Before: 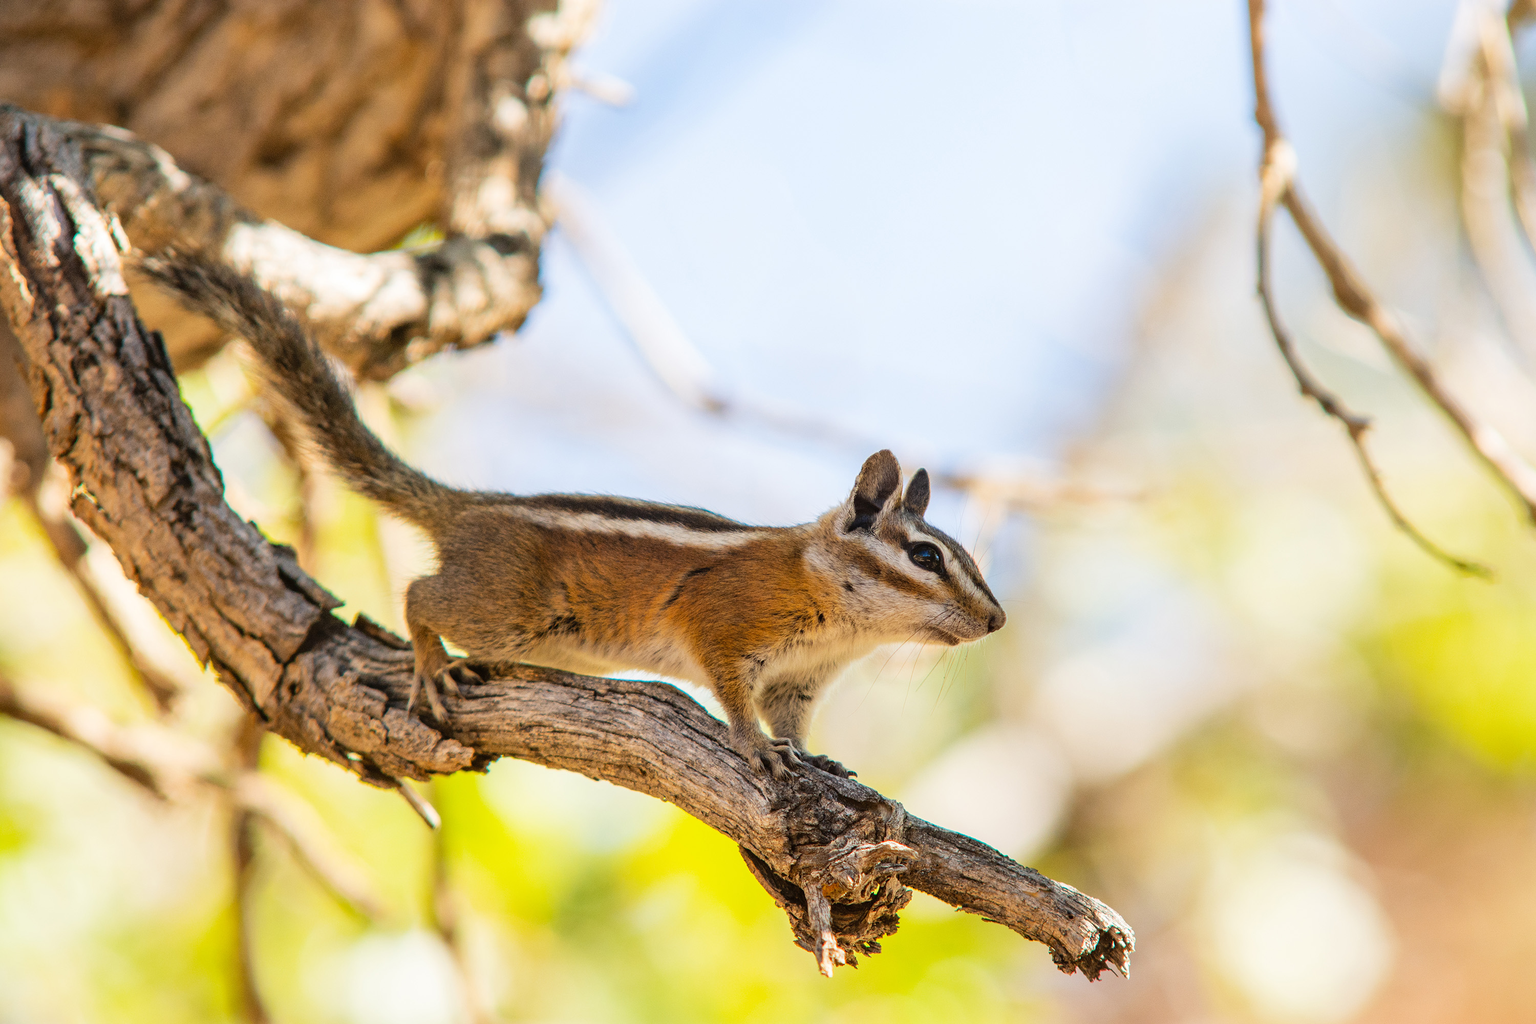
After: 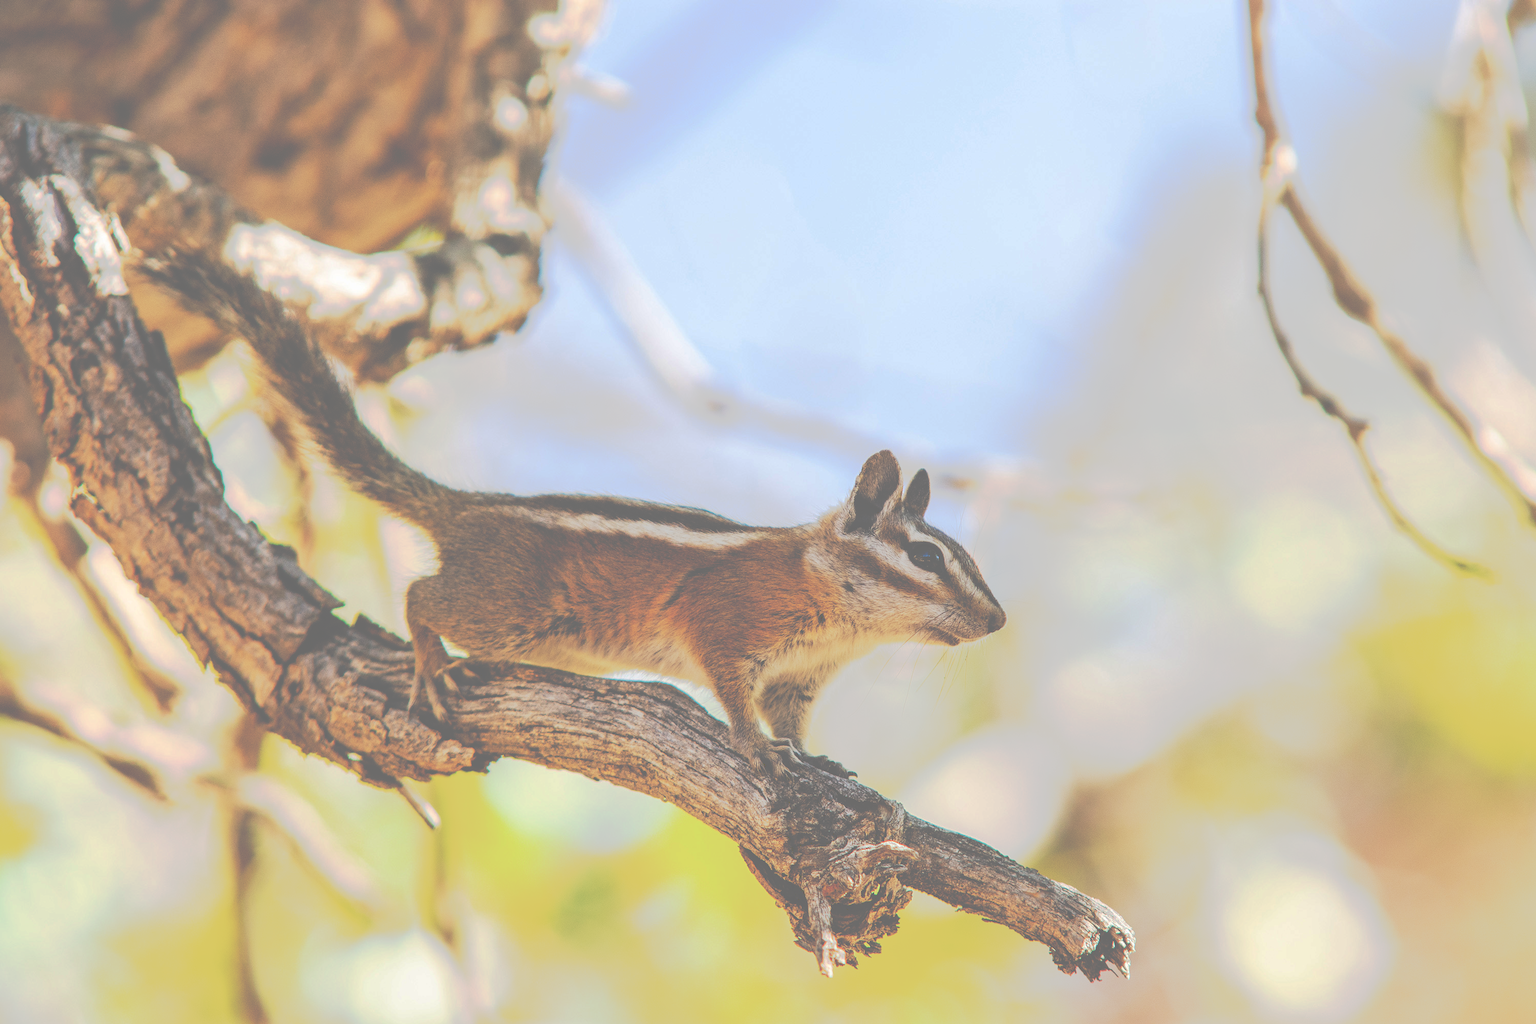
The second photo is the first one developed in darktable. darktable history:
tone curve: curves: ch0 [(0, 0) (0.003, 0.449) (0.011, 0.449) (0.025, 0.449) (0.044, 0.45) (0.069, 0.453) (0.1, 0.453) (0.136, 0.455) (0.177, 0.458) (0.224, 0.462) (0.277, 0.47) (0.335, 0.491) (0.399, 0.522) (0.468, 0.561) (0.543, 0.619) (0.623, 0.69) (0.709, 0.756) (0.801, 0.802) (0.898, 0.825) (1, 1)], preserve colors none
